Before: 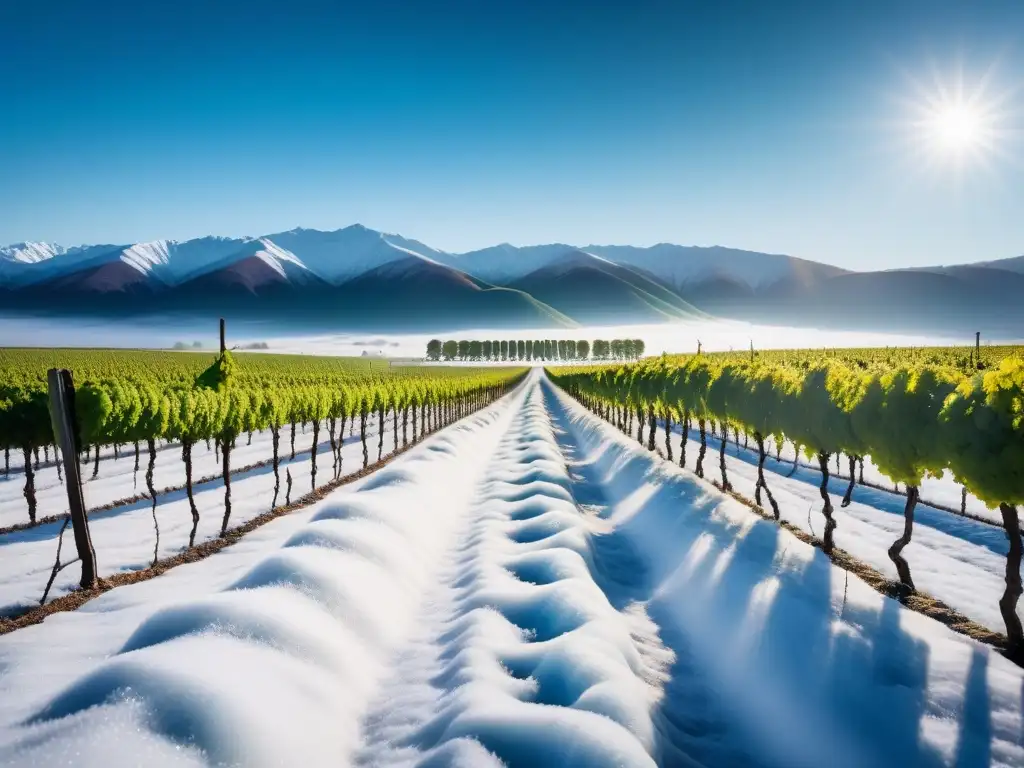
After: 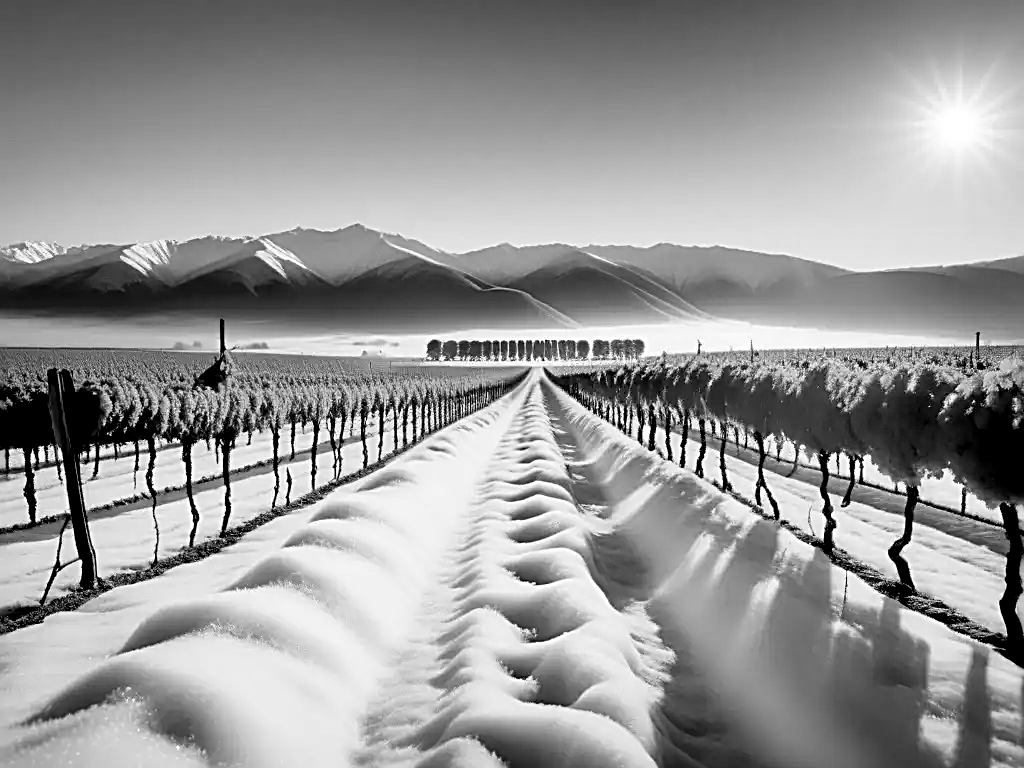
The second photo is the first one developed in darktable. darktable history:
color calibration: output gray [0.267, 0.423, 0.267, 0], illuminant Planckian (black body), x 0.35, y 0.351, temperature 4826.17 K
sharpen: radius 2.551, amount 0.648
exposure: black level correction 0.024, exposure 0.183 EV, compensate exposure bias true, compensate highlight preservation false
